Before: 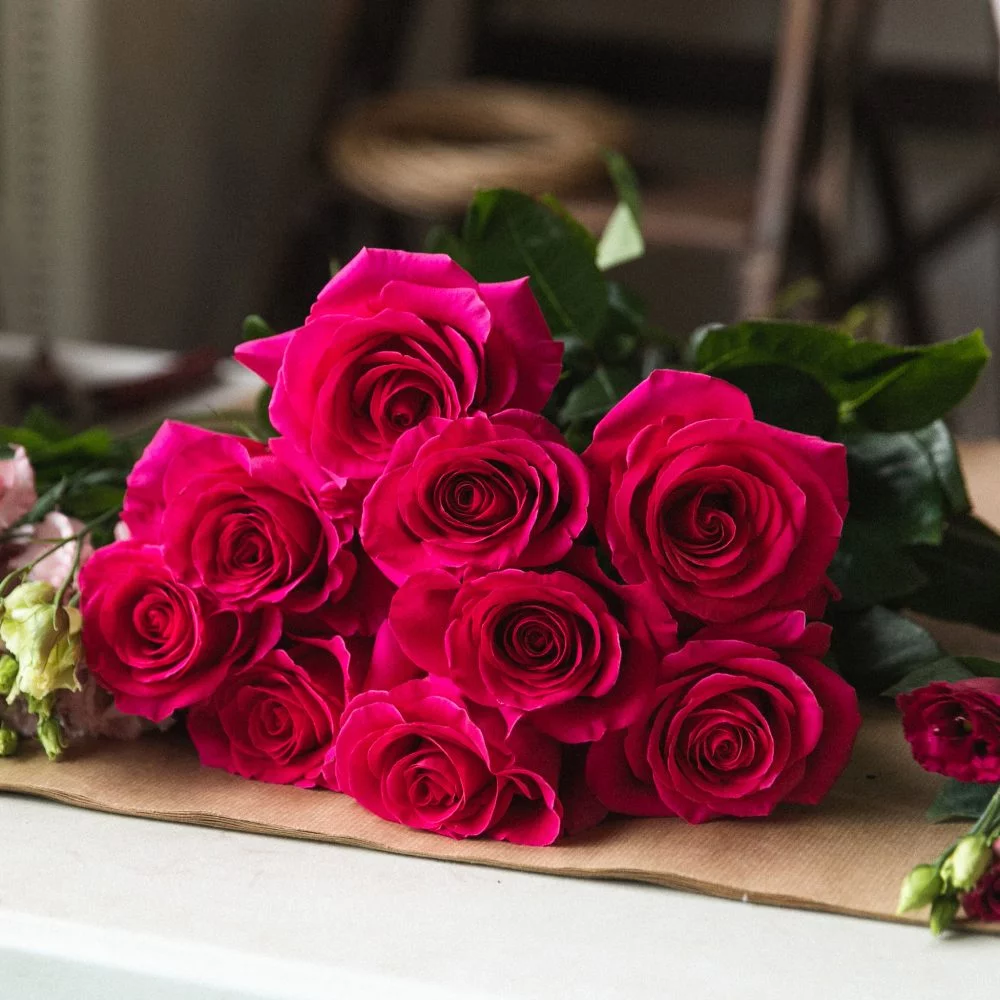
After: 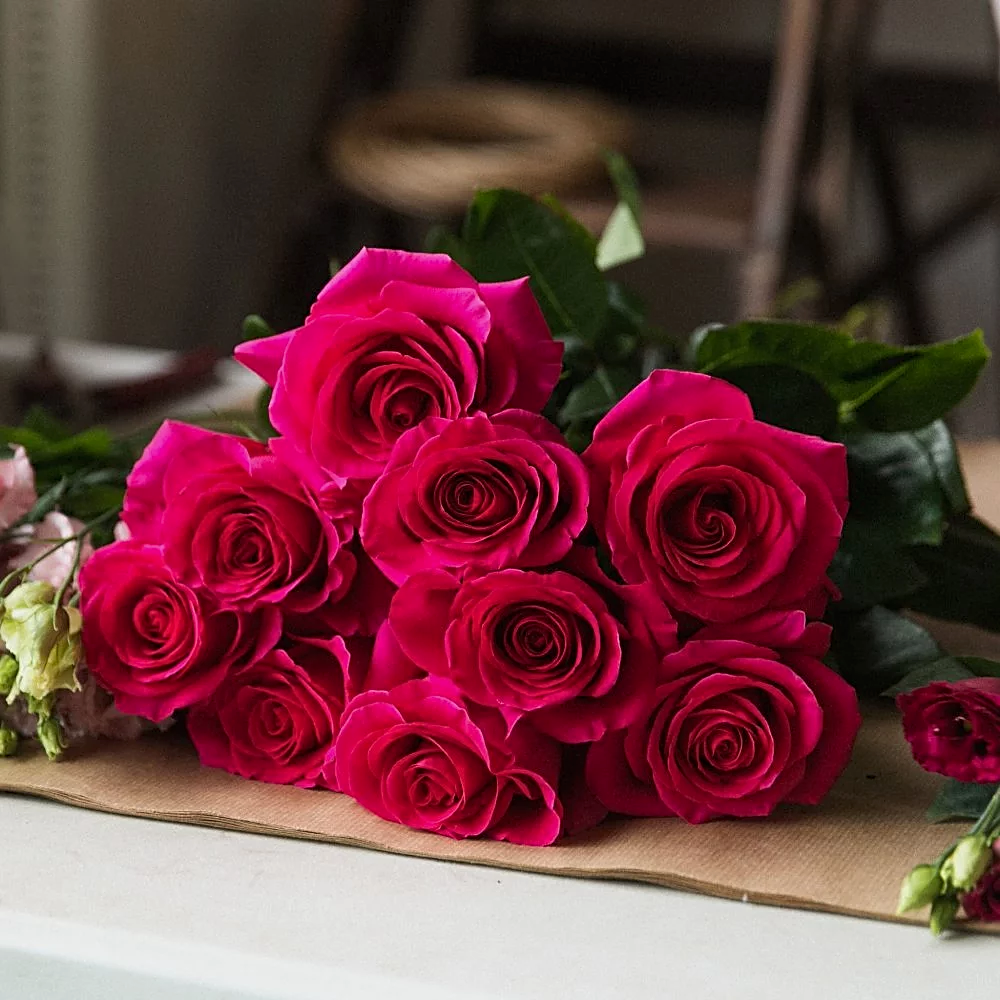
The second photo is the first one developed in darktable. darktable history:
exposure: black level correction 0.001, exposure -0.2 EV, compensate highlight preservation false
sharpen: on, module defaults
